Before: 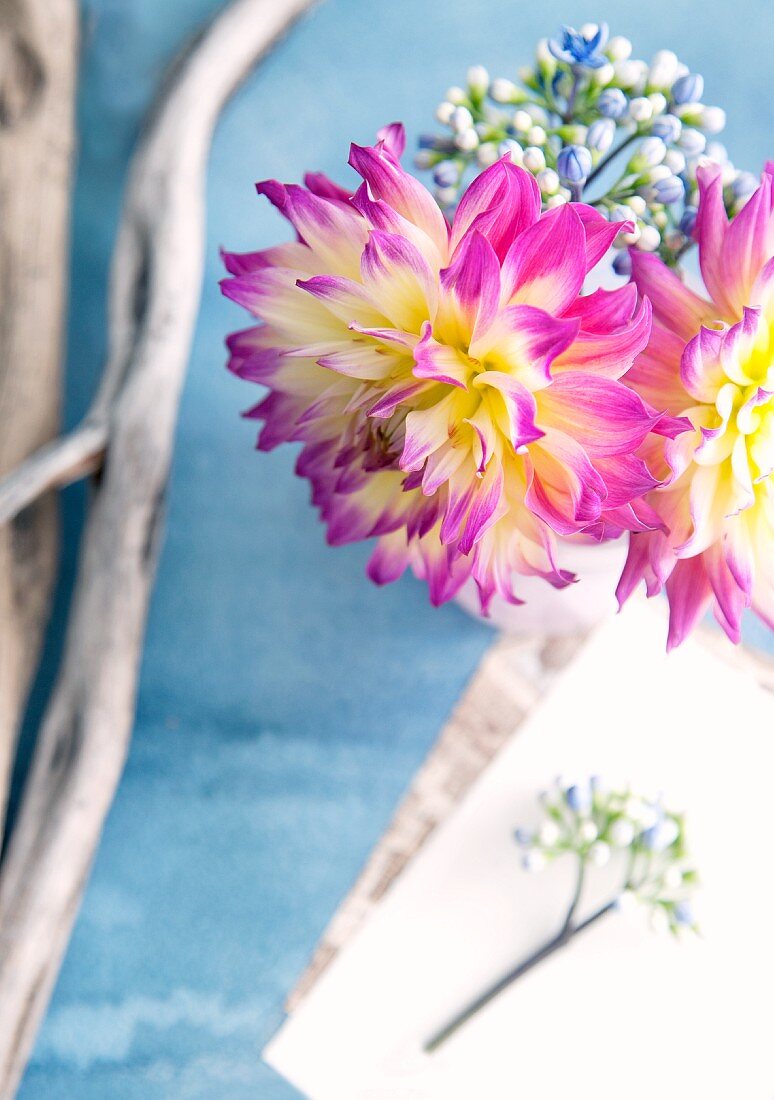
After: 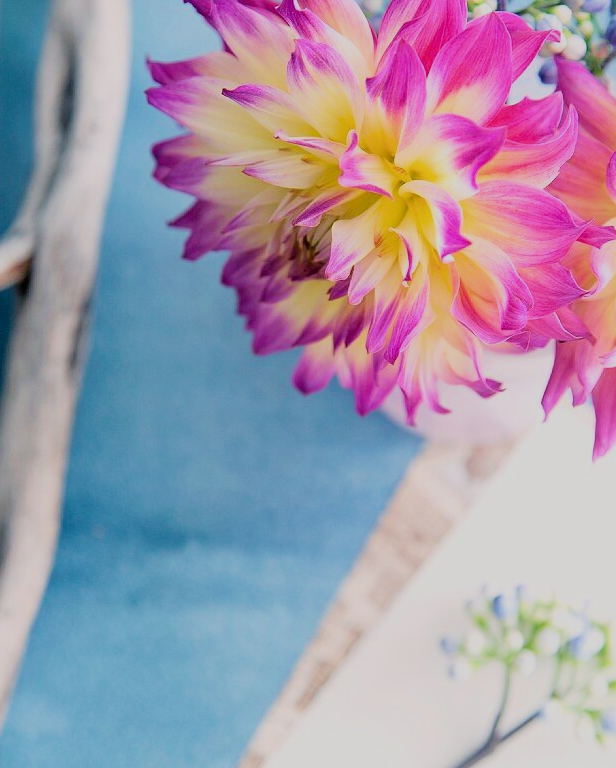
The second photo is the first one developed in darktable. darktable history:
crop: left 9.608%, top 17.393%, right 10.597%, bottom 12.313%
filmic rgb: black relative exposure -7.65 EV, white relative exposure 4.56 EV, threshold 2.98 EV, hardness 3.61, contrast 1, iterations of high-quality reconstruction 0, enable highlight reconstruction true
velvia: on, module defaults
